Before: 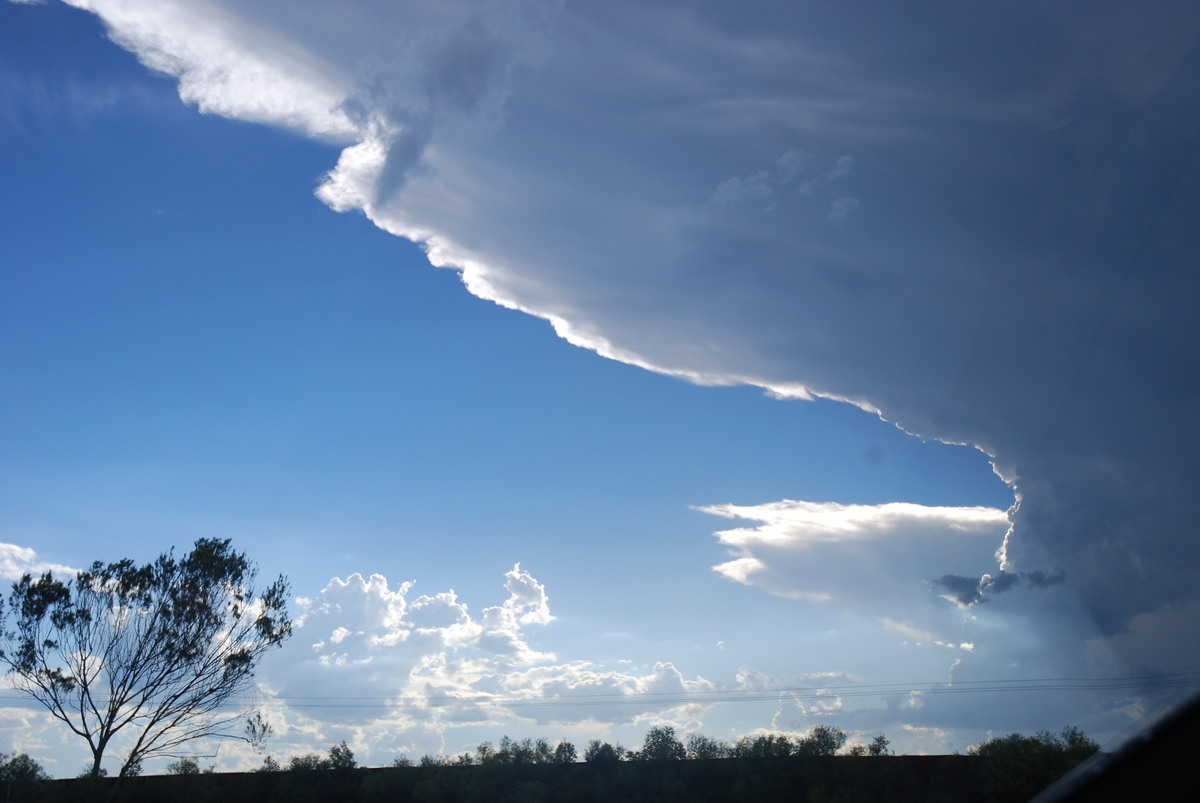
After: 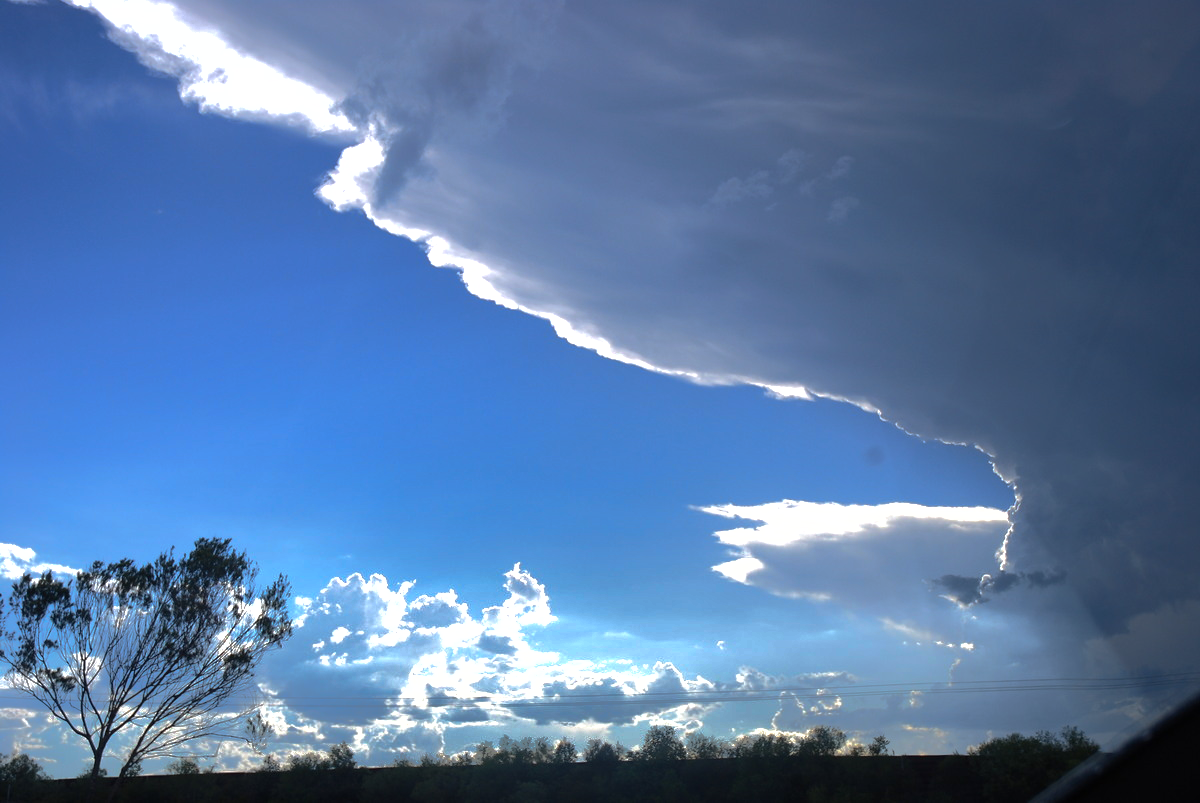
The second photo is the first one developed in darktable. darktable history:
exposure: exposure 0.6 EV, compensate highlight preservation false
tone equalizer: on, module defaults
base curve: curves: ch0 [(0, 0) (0.595, 0.418) (1, 1)], preserve colors none
shadows and highlights: shadows -19.22, highlights -73.73
